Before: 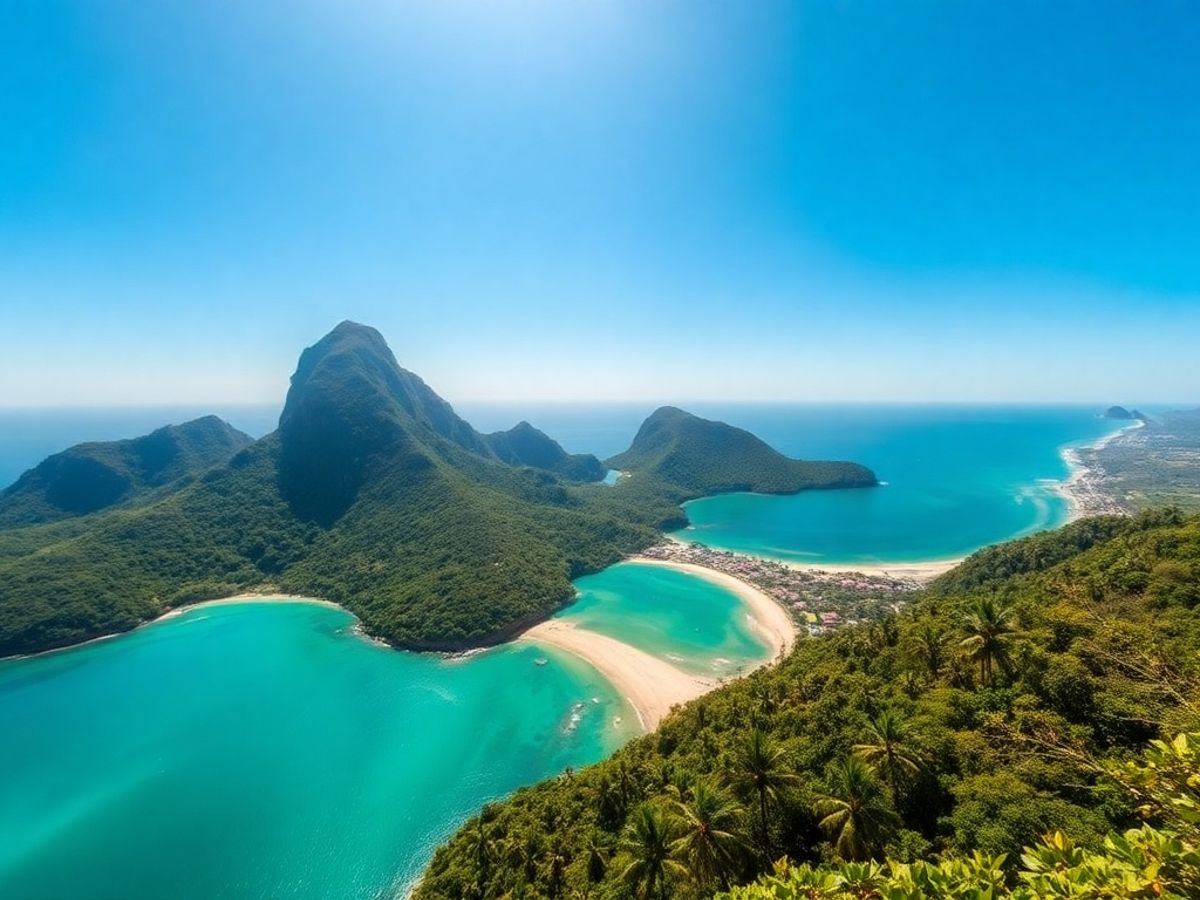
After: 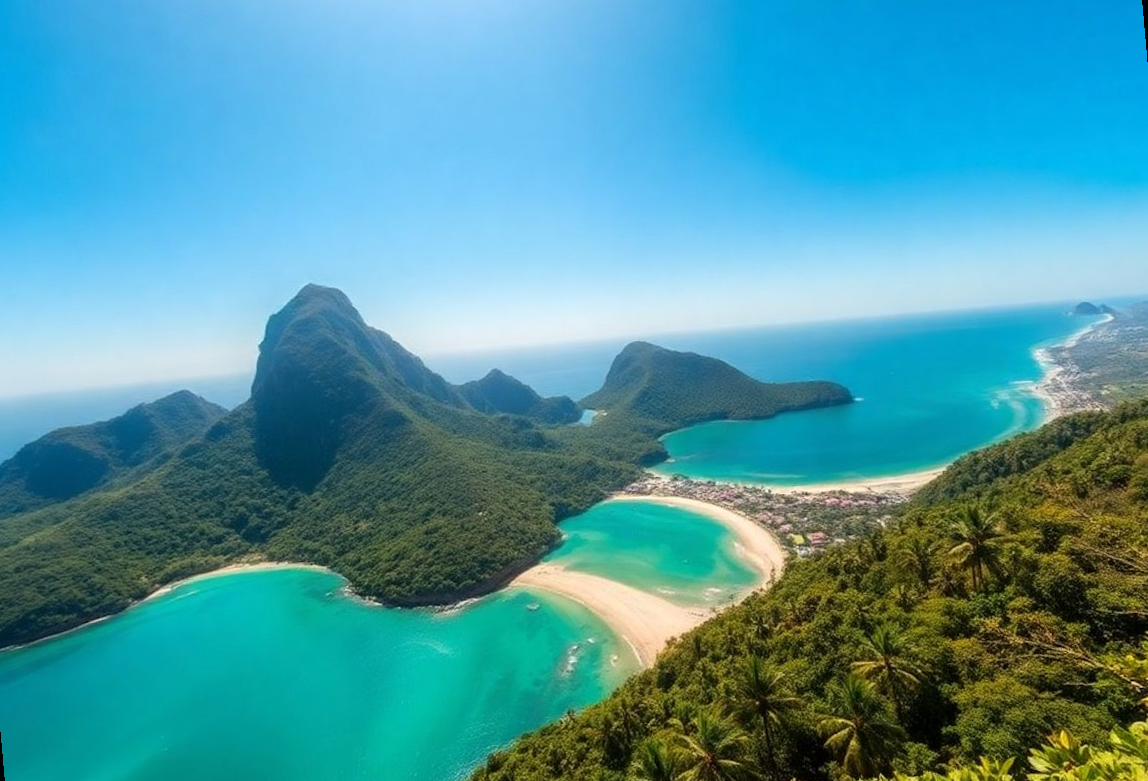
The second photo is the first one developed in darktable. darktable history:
rotate and perspective: rotation -5°, crop left 0.05, crop right 0.952, crop top 0.11, crop bottom 0.89
tone equalizer: on, module defaults
